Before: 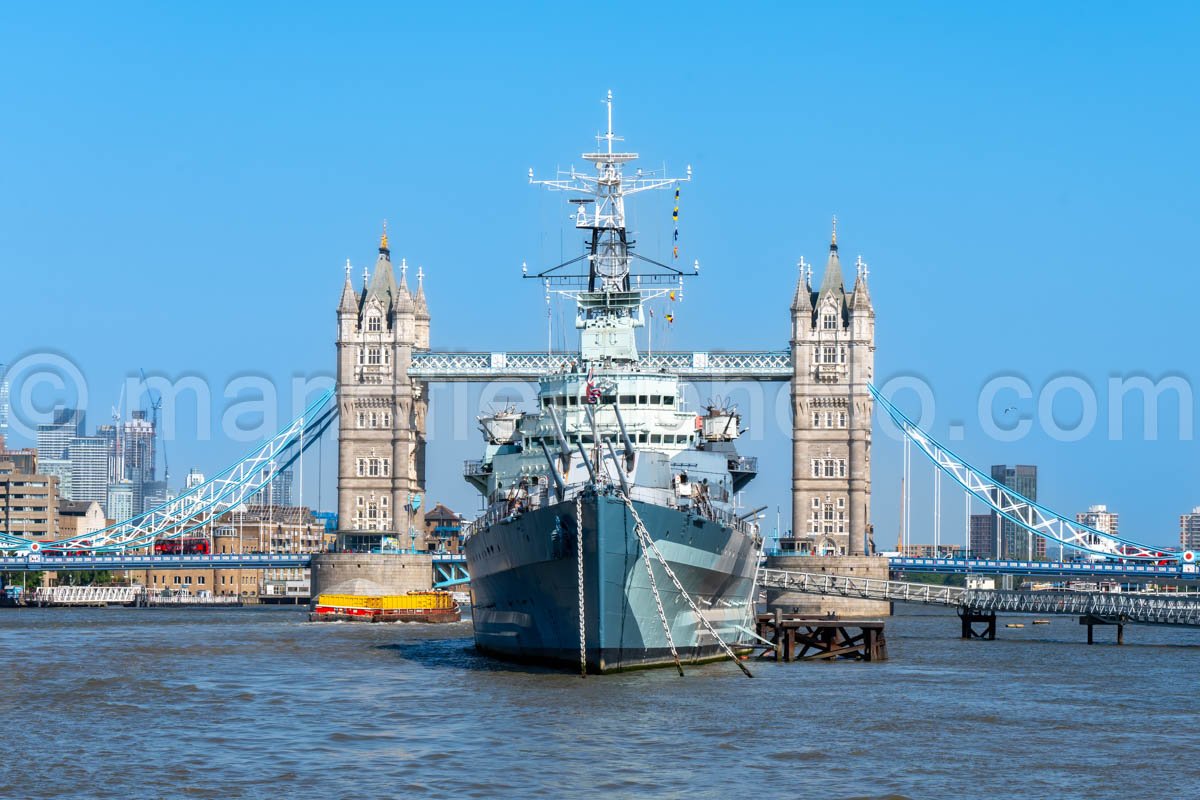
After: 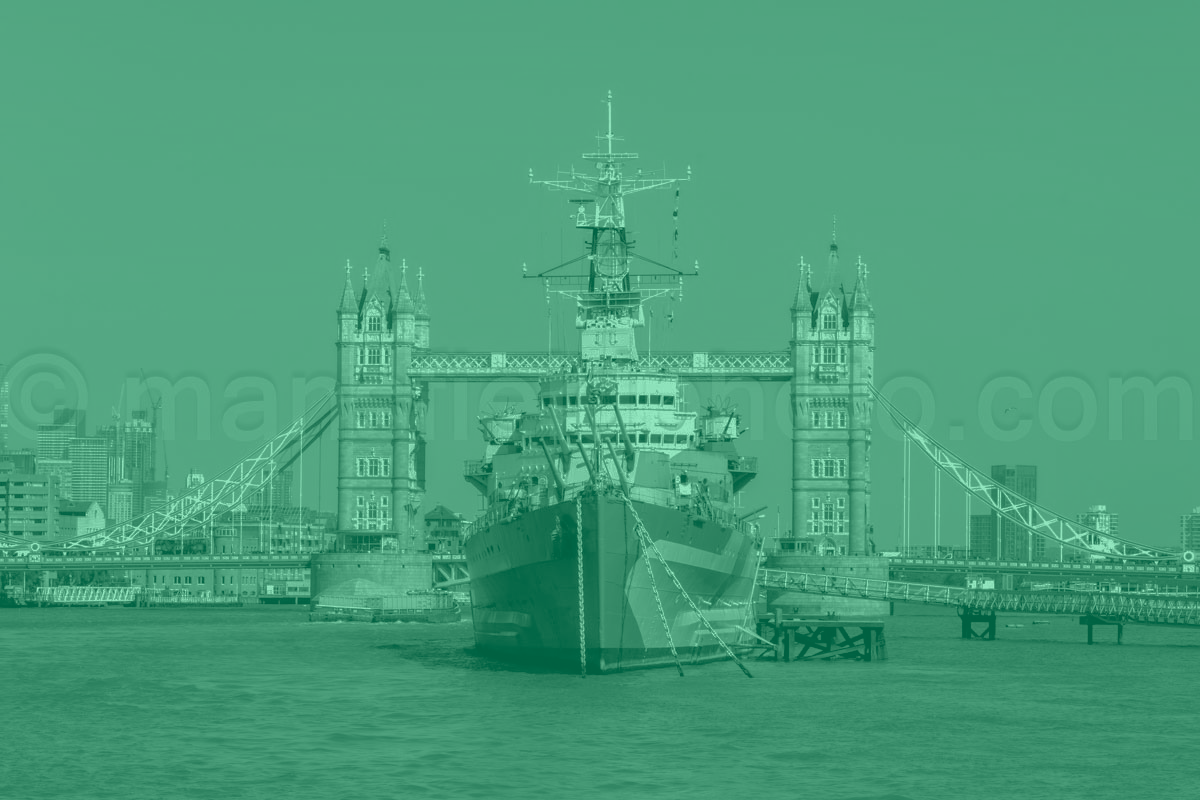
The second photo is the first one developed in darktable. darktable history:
white balance: red 1.004, blue 1.096
base curve: curves: ch0 [(0, 0) (0.826, 0.587) (1, 1)]
colorize: hue 147.6°, saturation 65%, lightness 21.64%
